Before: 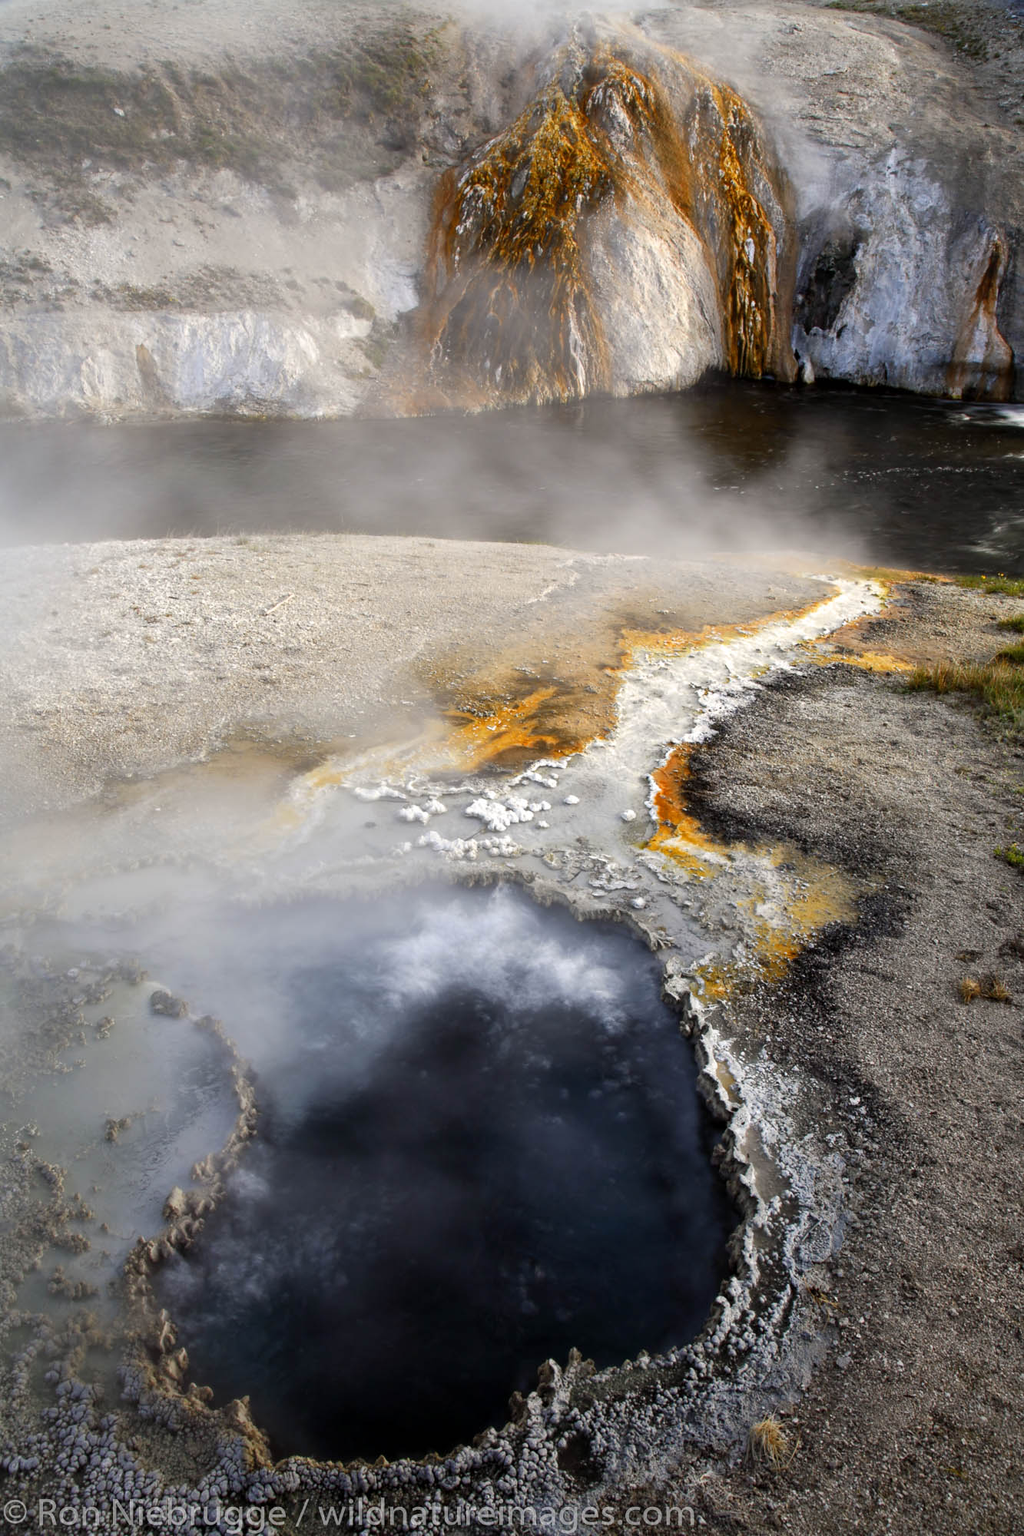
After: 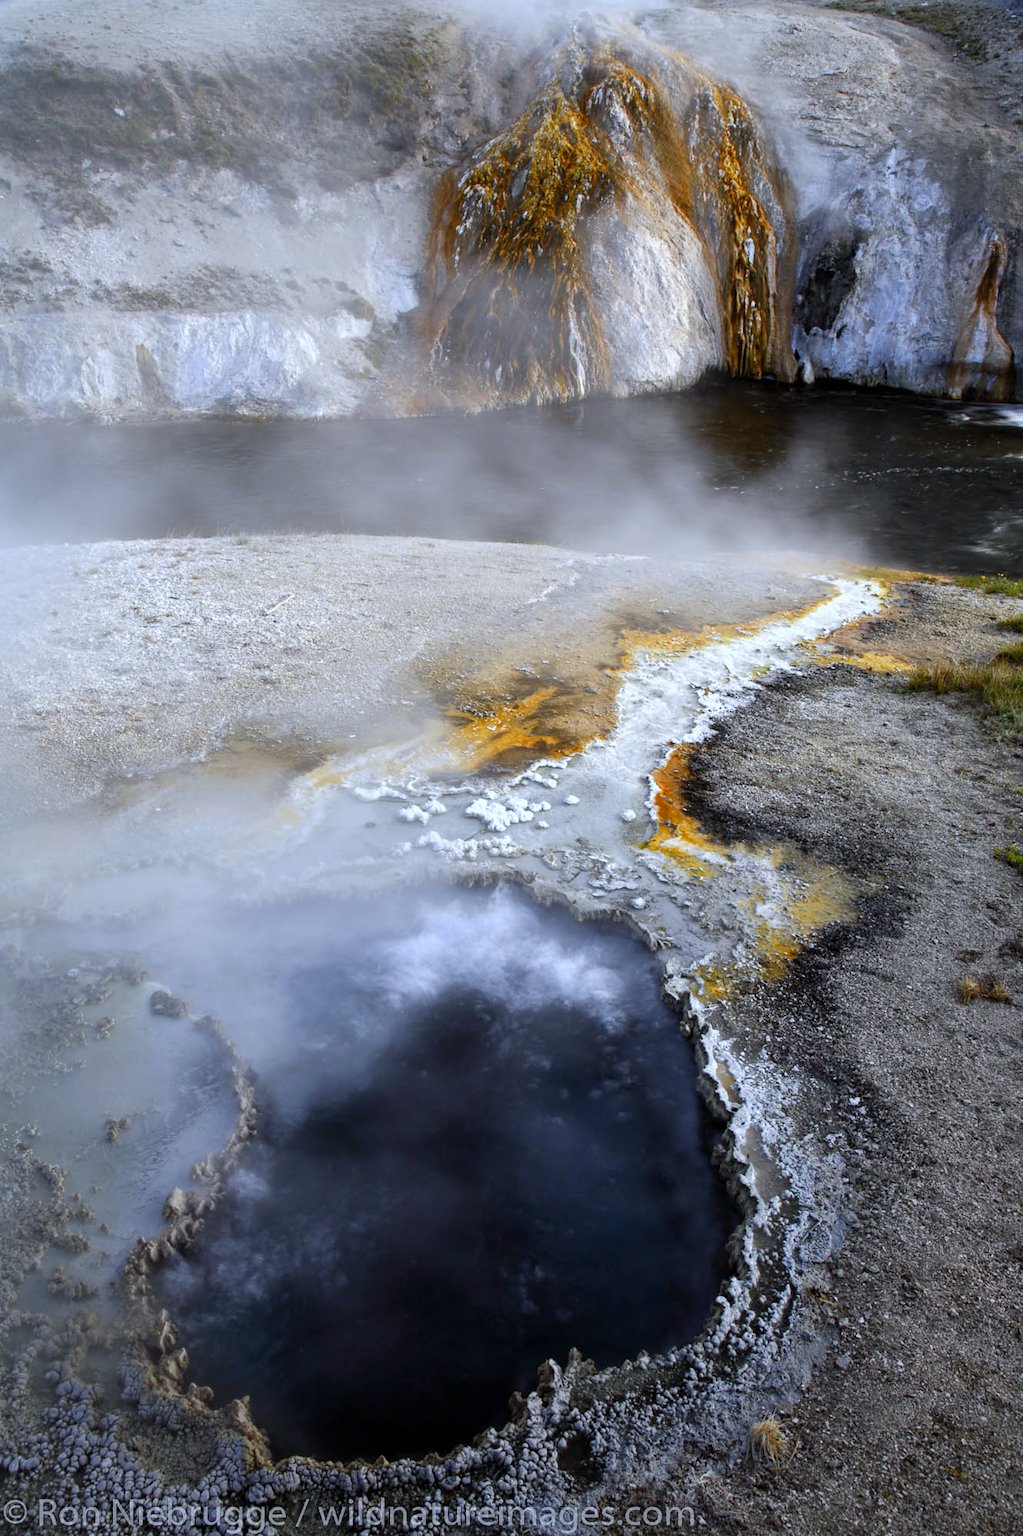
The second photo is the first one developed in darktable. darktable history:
white balance: red 0.926, green 1.003, blue 1.133
rotate and perspective: automatic cropping off
